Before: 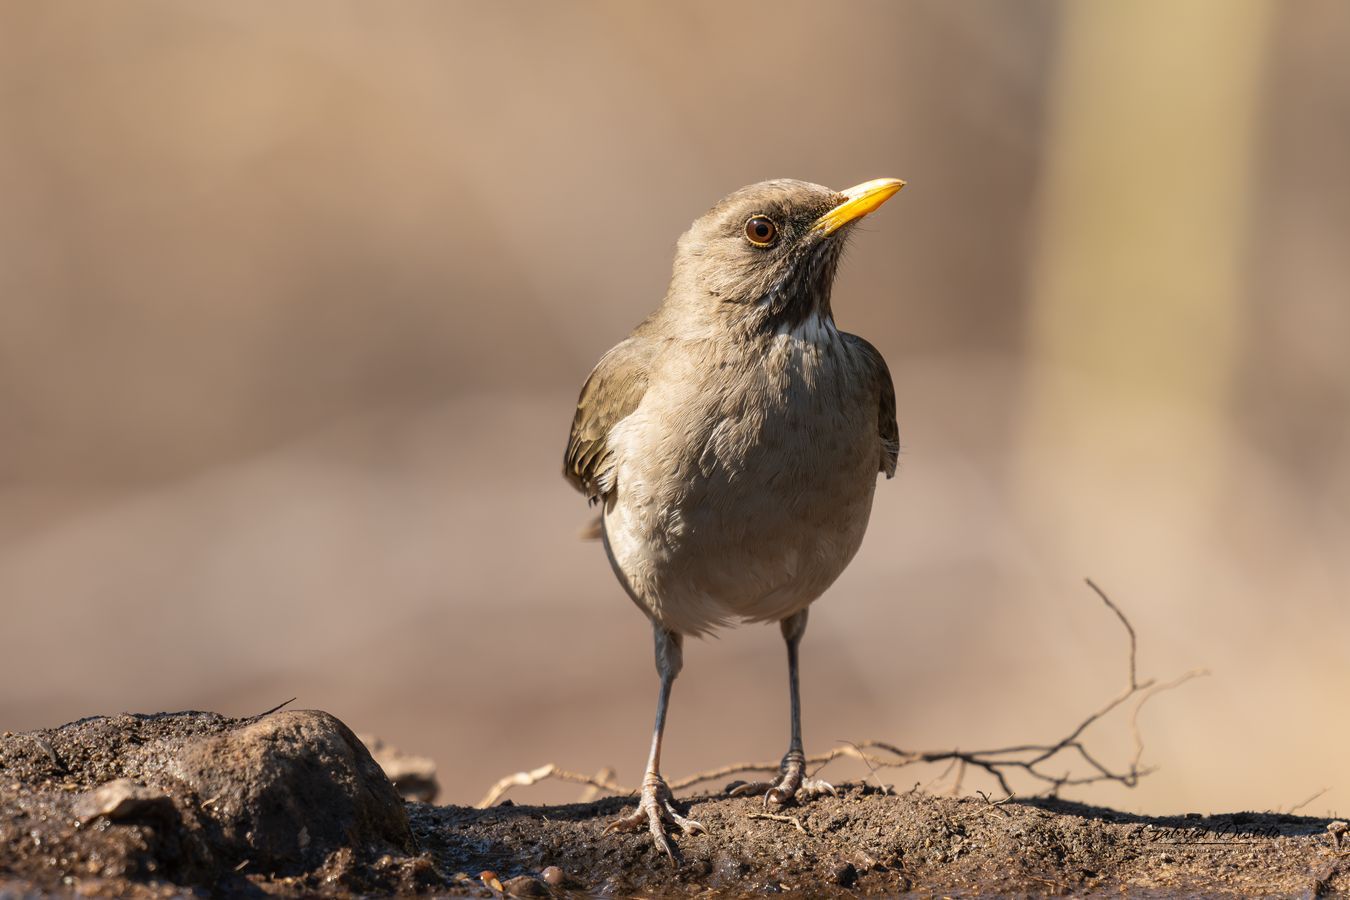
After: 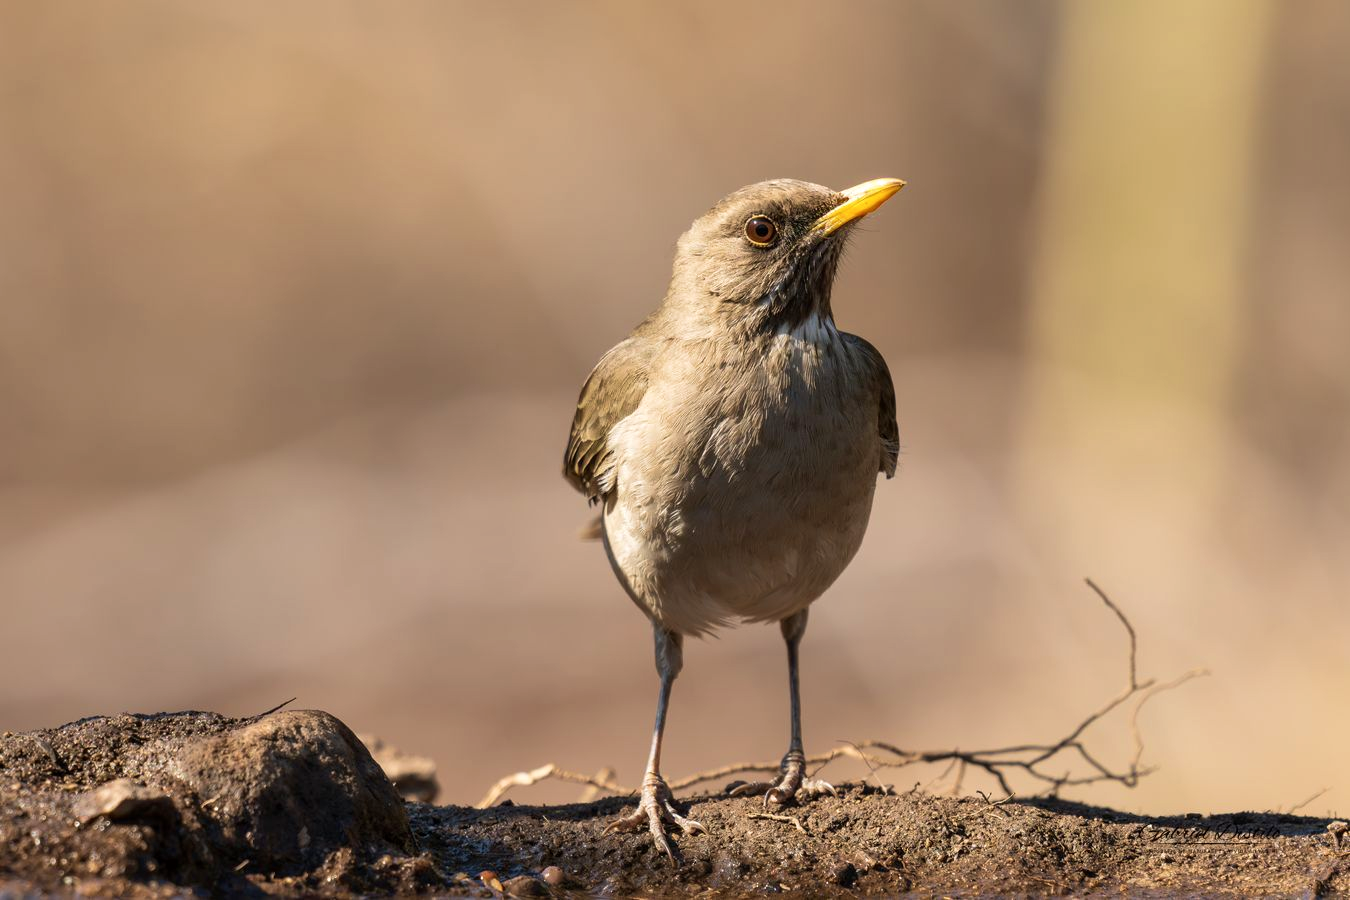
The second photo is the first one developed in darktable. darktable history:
local contrast: mode bilateral grid, contrast 21, coarseness 50, detail 119%, midtone range 0.2
velvia: on, module defaults
